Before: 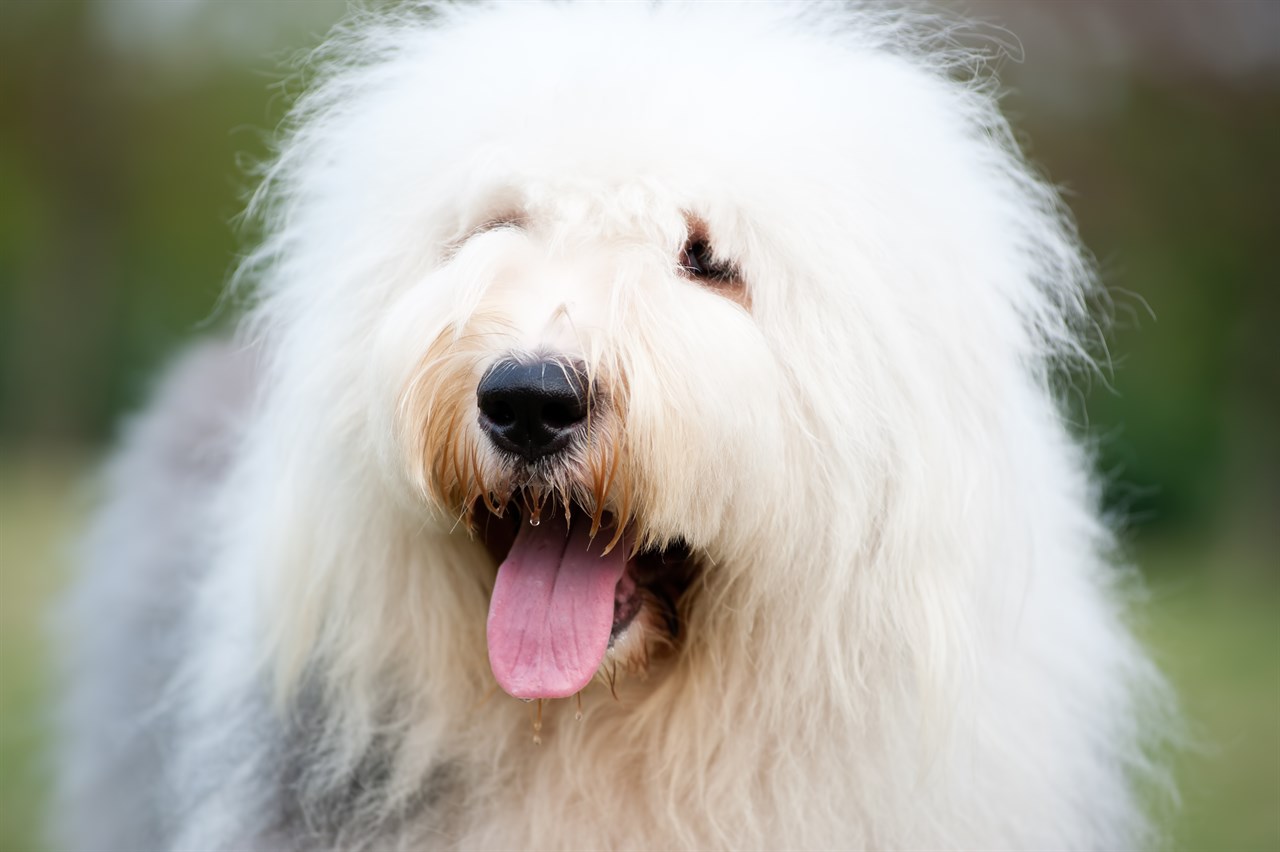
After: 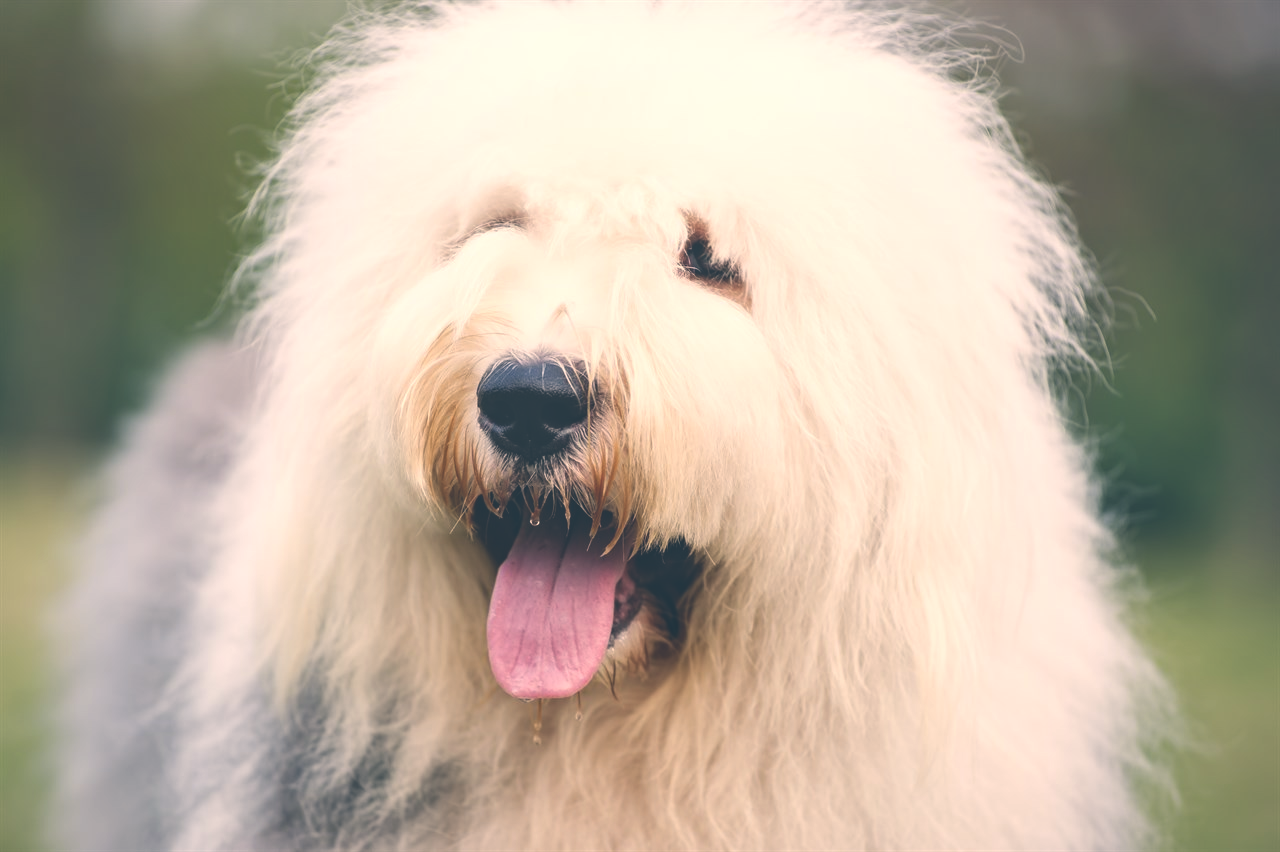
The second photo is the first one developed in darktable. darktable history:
local contrast: on, module defaults
exposure: black level correction -0.041, exposure 0.063 EV, compensate exposure bias true, compensate highlight preservation false
color correction: highlights a* 10.32, highlights b* 14.52, shadows a* -9.64, shadows b* -14.88
